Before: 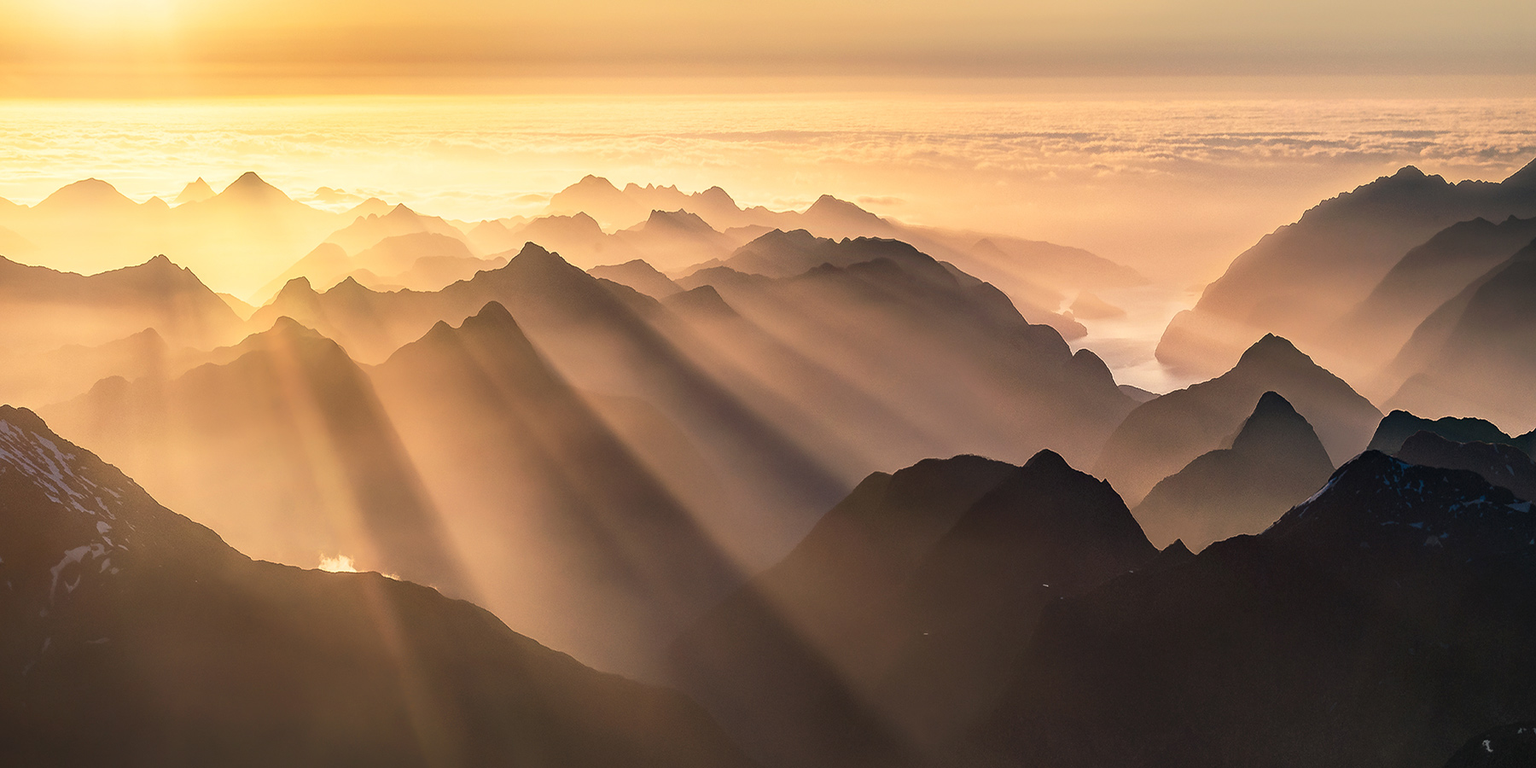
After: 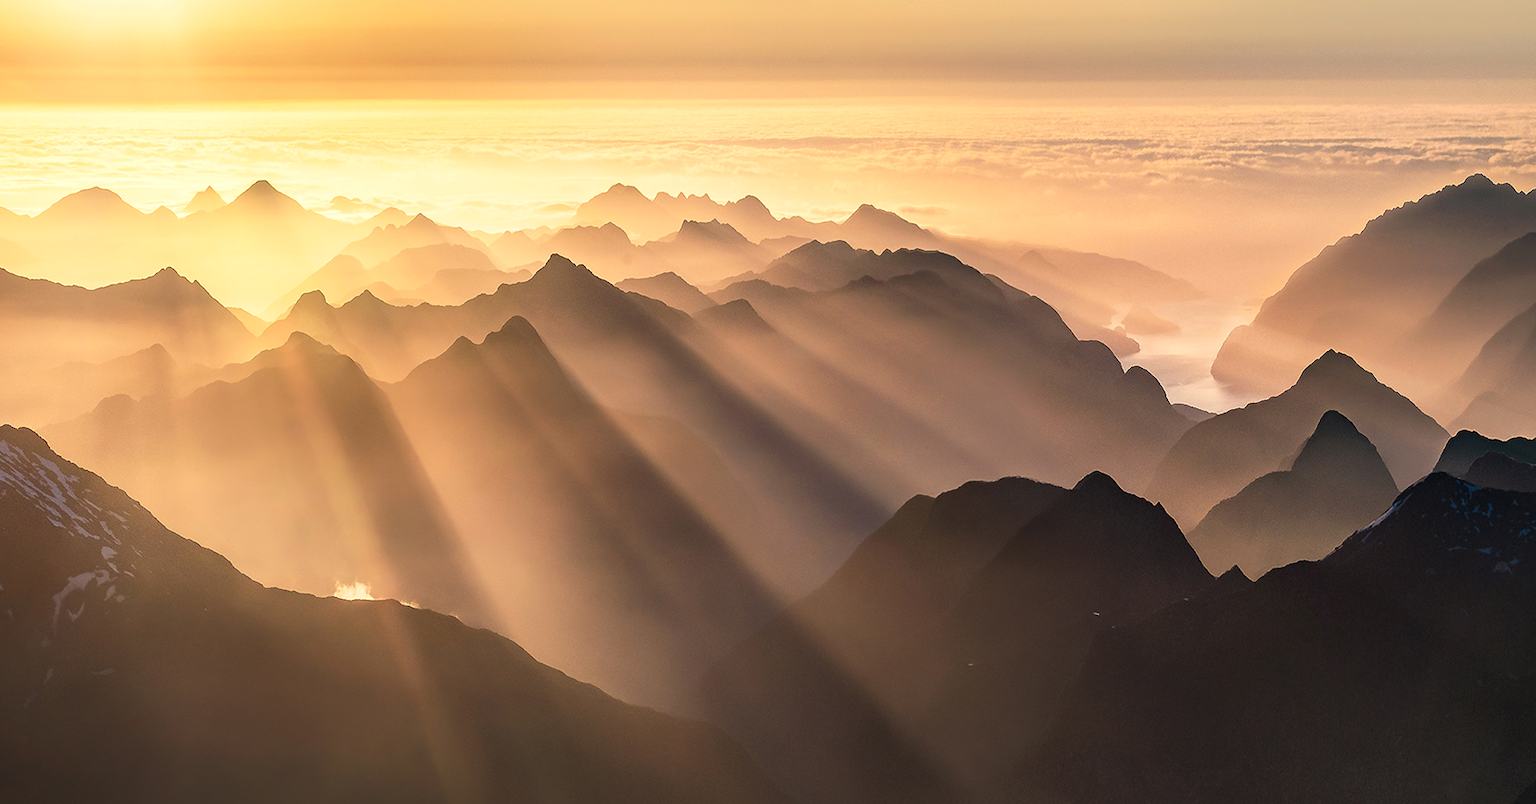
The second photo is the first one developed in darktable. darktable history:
exposure: compensate highlight preservation false
crop: right 4.559%, bottom 0.036%
levels: mode automatic, white 99.97%
